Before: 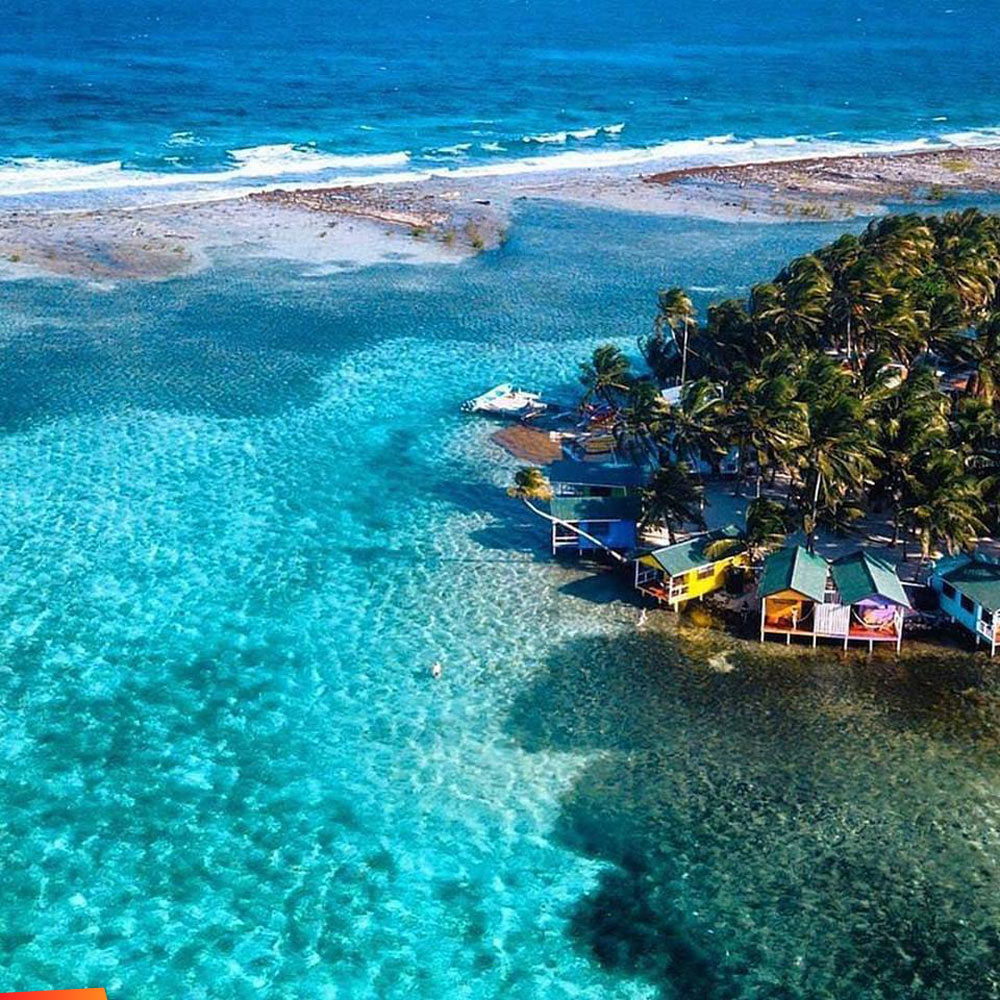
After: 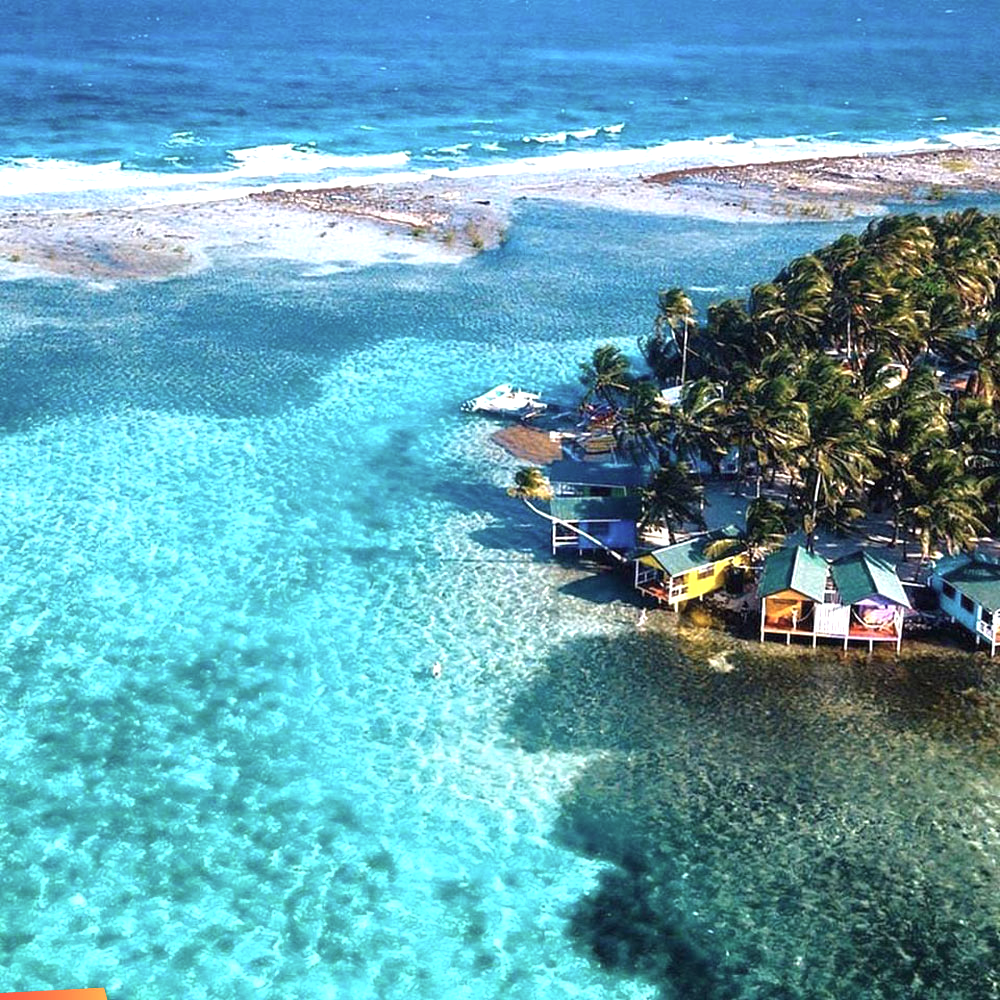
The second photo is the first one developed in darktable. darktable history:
color correction: highlights b* -0.035, saturation 0.812
exposure: black level correction 0, exposure 0.703 EV, compensate exposure bias true, compensate highlight preservation false
